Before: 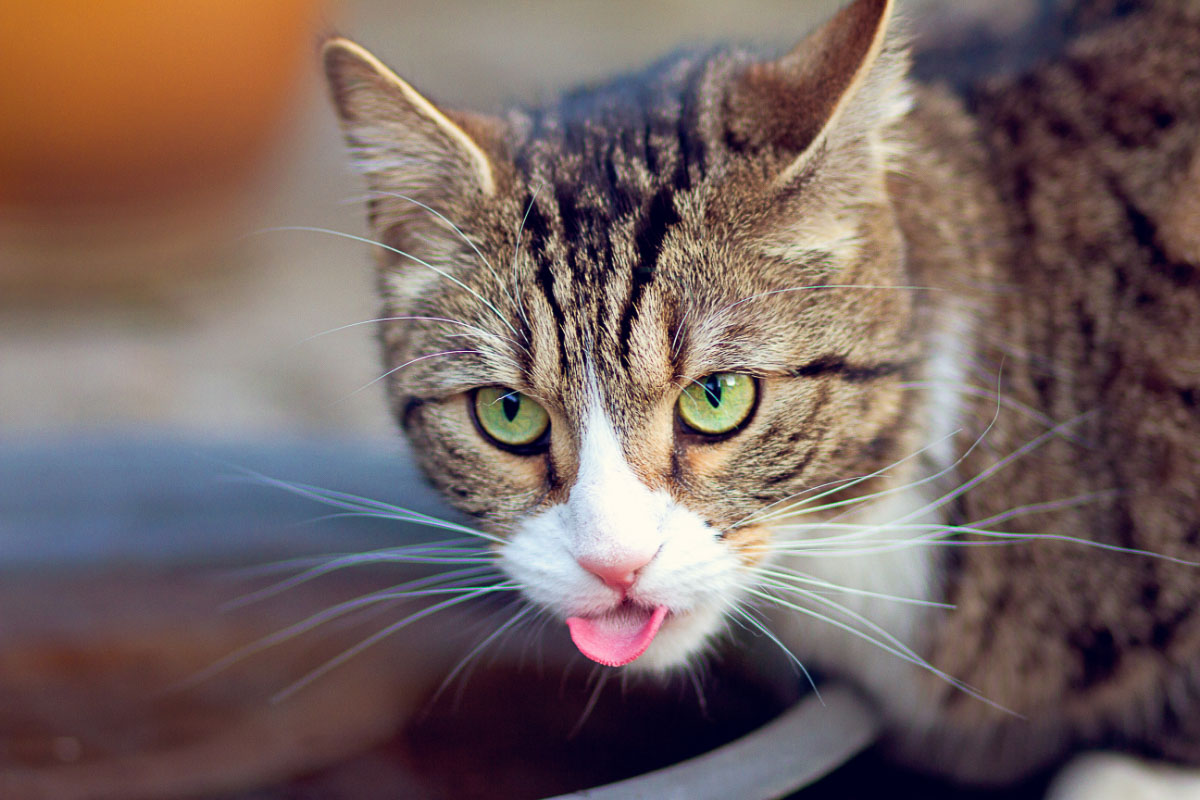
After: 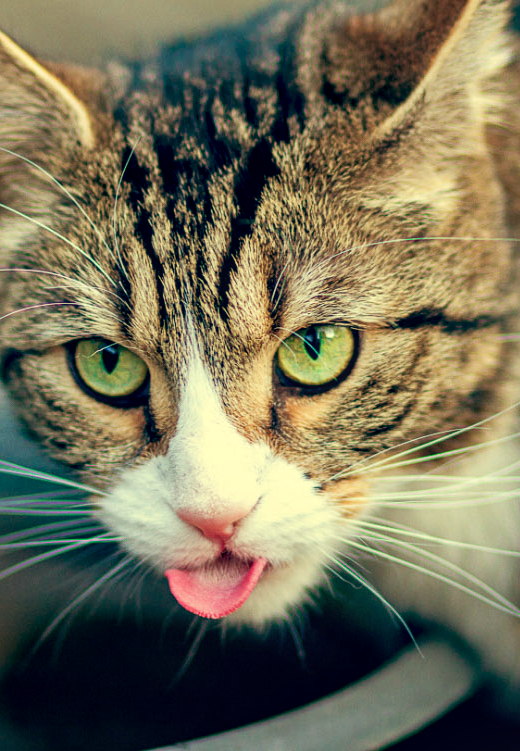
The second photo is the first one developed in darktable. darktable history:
color balance: mode lift, gamma, gain (sRGB), lift [1, 0.69, 1, 1], gamma [1, 1.482, 1, 1], gain [1, 1, 1, 0.802]
local contrast: on, module defaults
crop: left 33.452%, top 6.025%, right 23.155%
